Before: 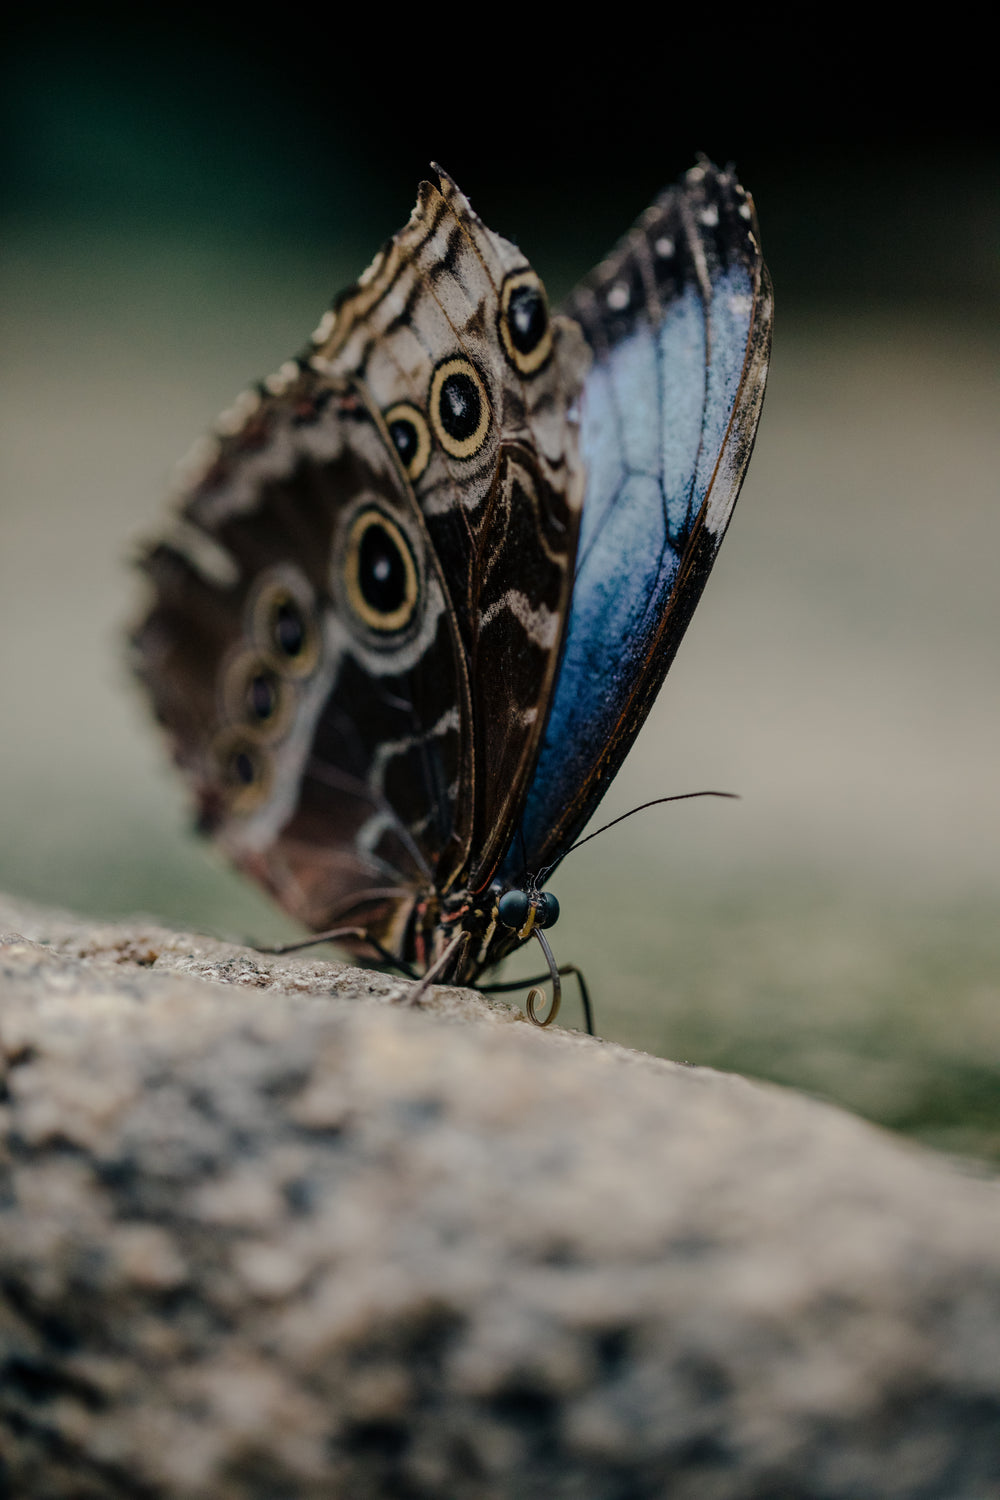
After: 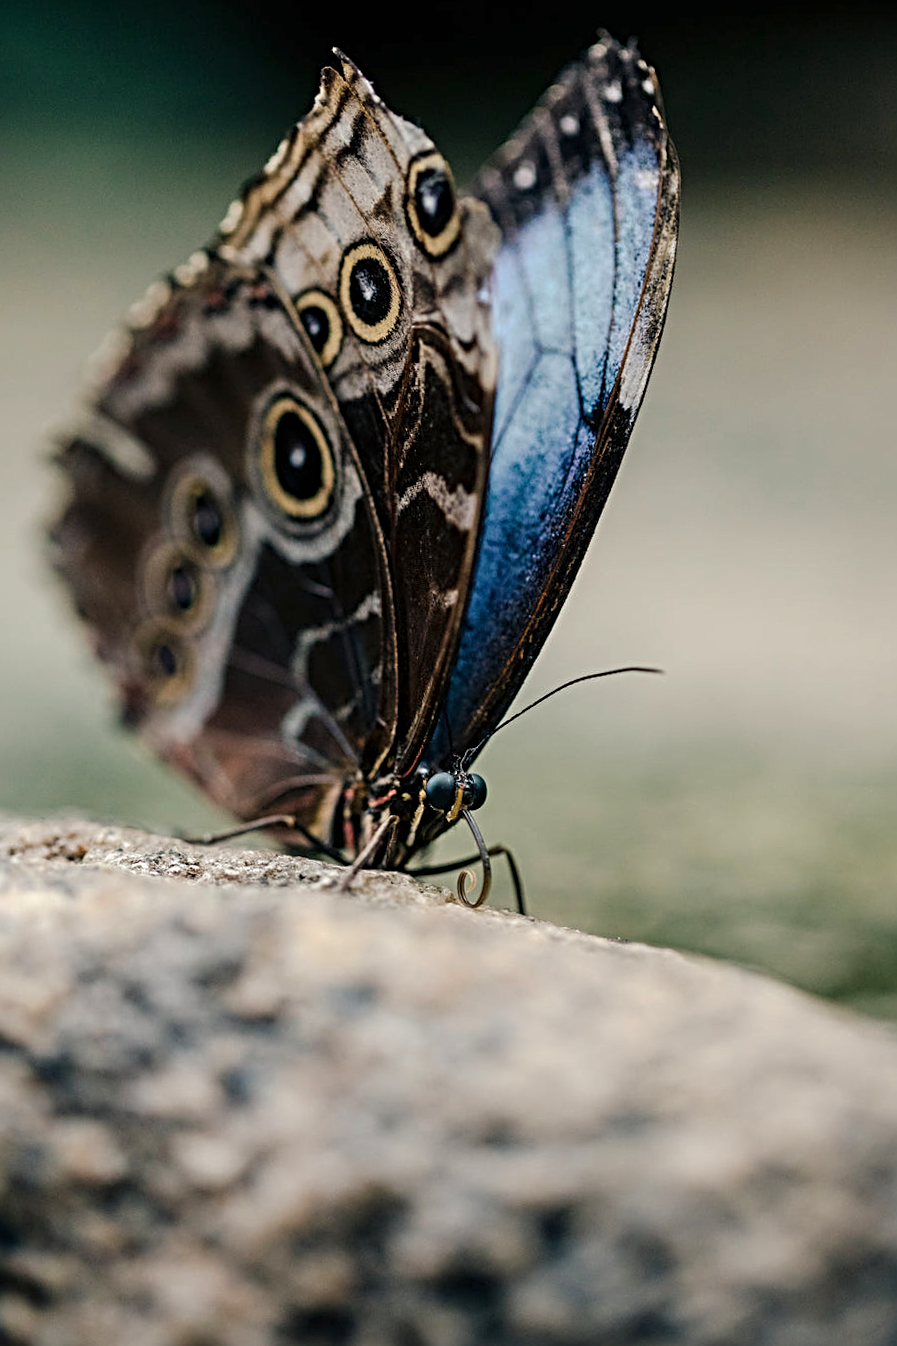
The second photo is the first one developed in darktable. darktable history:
crop and rotate: angle 1.96°, left 5.673%, top 5.673%
exposure: exposure 0.566 EV, compensate highlight preservation false
sharpen: radius 4
